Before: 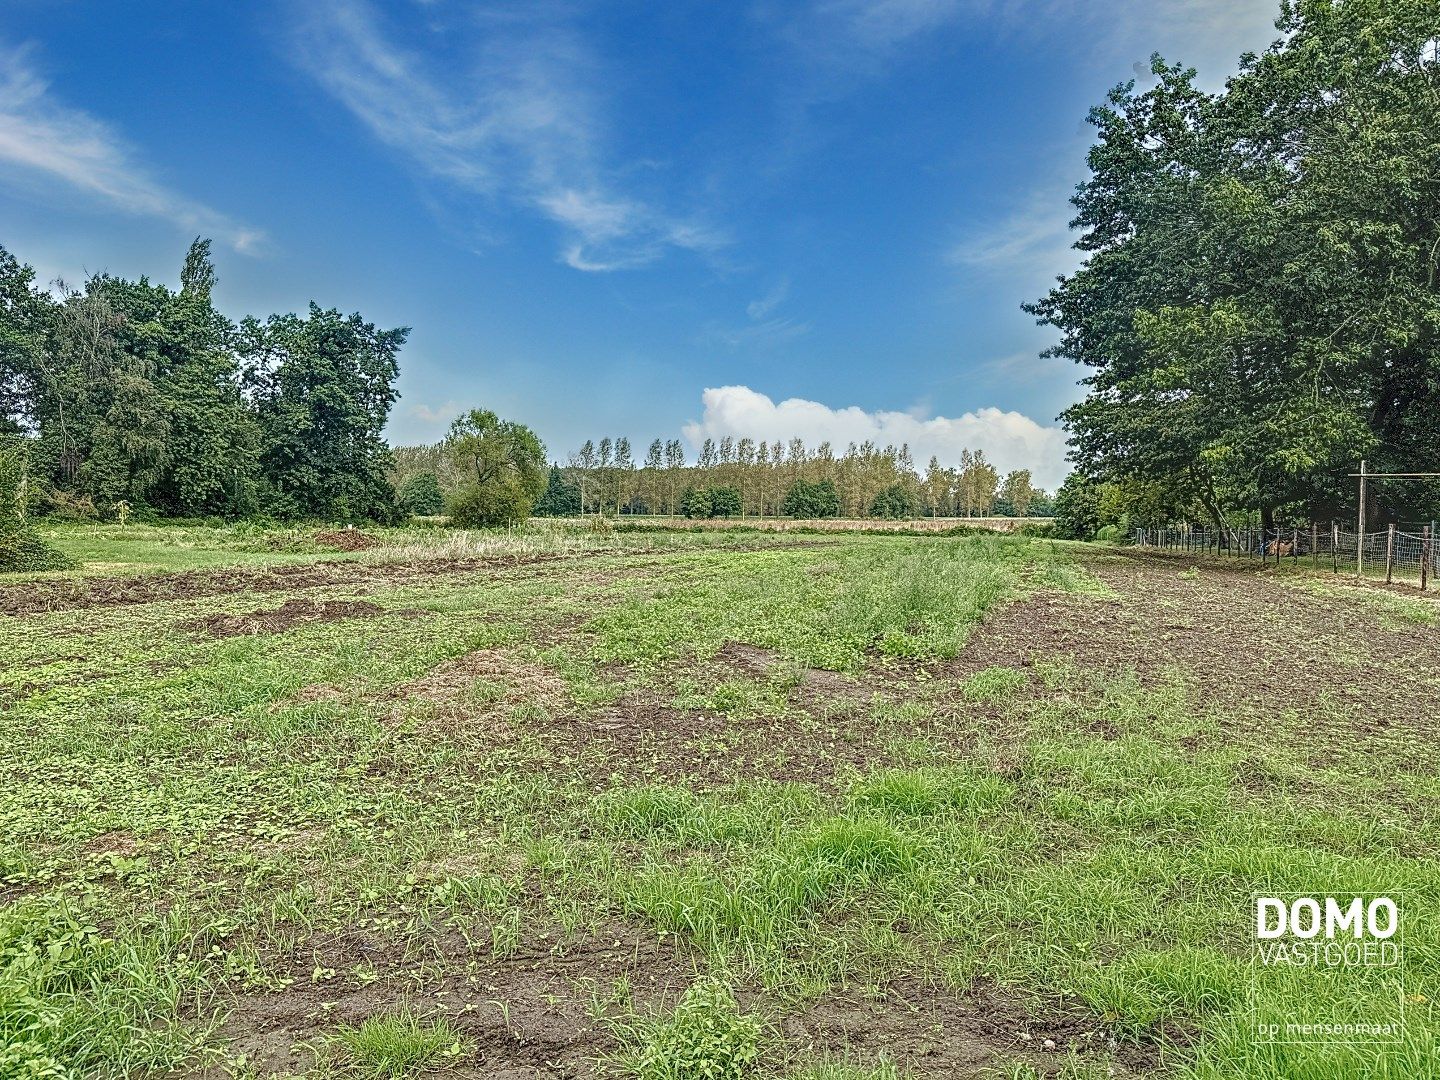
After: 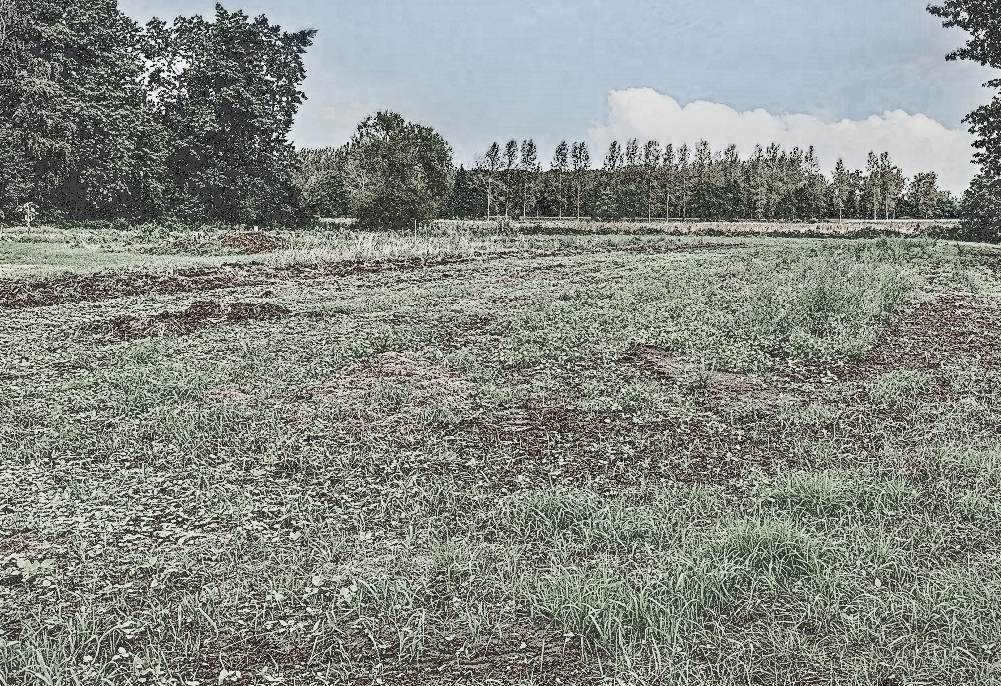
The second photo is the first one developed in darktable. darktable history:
vignetting: fall-off start 100.92%, brightness -0.279
contrast equalizer: y [[0.6 ×6], [0.55 ×6], [0 ×6], [0 ×6], [0 ×6]], mix 0.76
crop: left 6.547%, top 27.664%, right 23.911%, bottom 8.731%
filmic rgb: black relative exposure -5.01 EV, white relative exposure 3.99 EV, threshold 3 EV, hardness 2.88, contrast 1.3, highlights saturation mix -30.45%, color science v5 (2021), contrast in shadows safe, contrast in highlights safe, enable highlight reconstruction true
exposure: black level correction 0.057, compensate highlight preservation false
shadows and highlights: shadows -22.85, highlights 45.3, soften with gaussian
color zones: curves: ch0 [(0, 0.466) (0.128, 0.466) (0.25, 0.5) (0.375, 0.456) (0.5, 0.5) (0.625, 0.5) (0.737, 0.652) (0.875, 0.5)]; ch1 [(0, 0.603) (0.125, 0.618) (0.261, 0.348) (0.372, 0.353) (0.497, 0.363) (0.611, 0.45) (0.731, 0.427) (0.875, 0.518) (0.998, 0.652)]; ch2 [(0, 0.559) (0.125, 0.451) (0.253, 0.564) (0.37, 0.578) (0.5, 0.466) (0.625, 0.471) (0.731, 0.471) (0.88, 0.485)]
